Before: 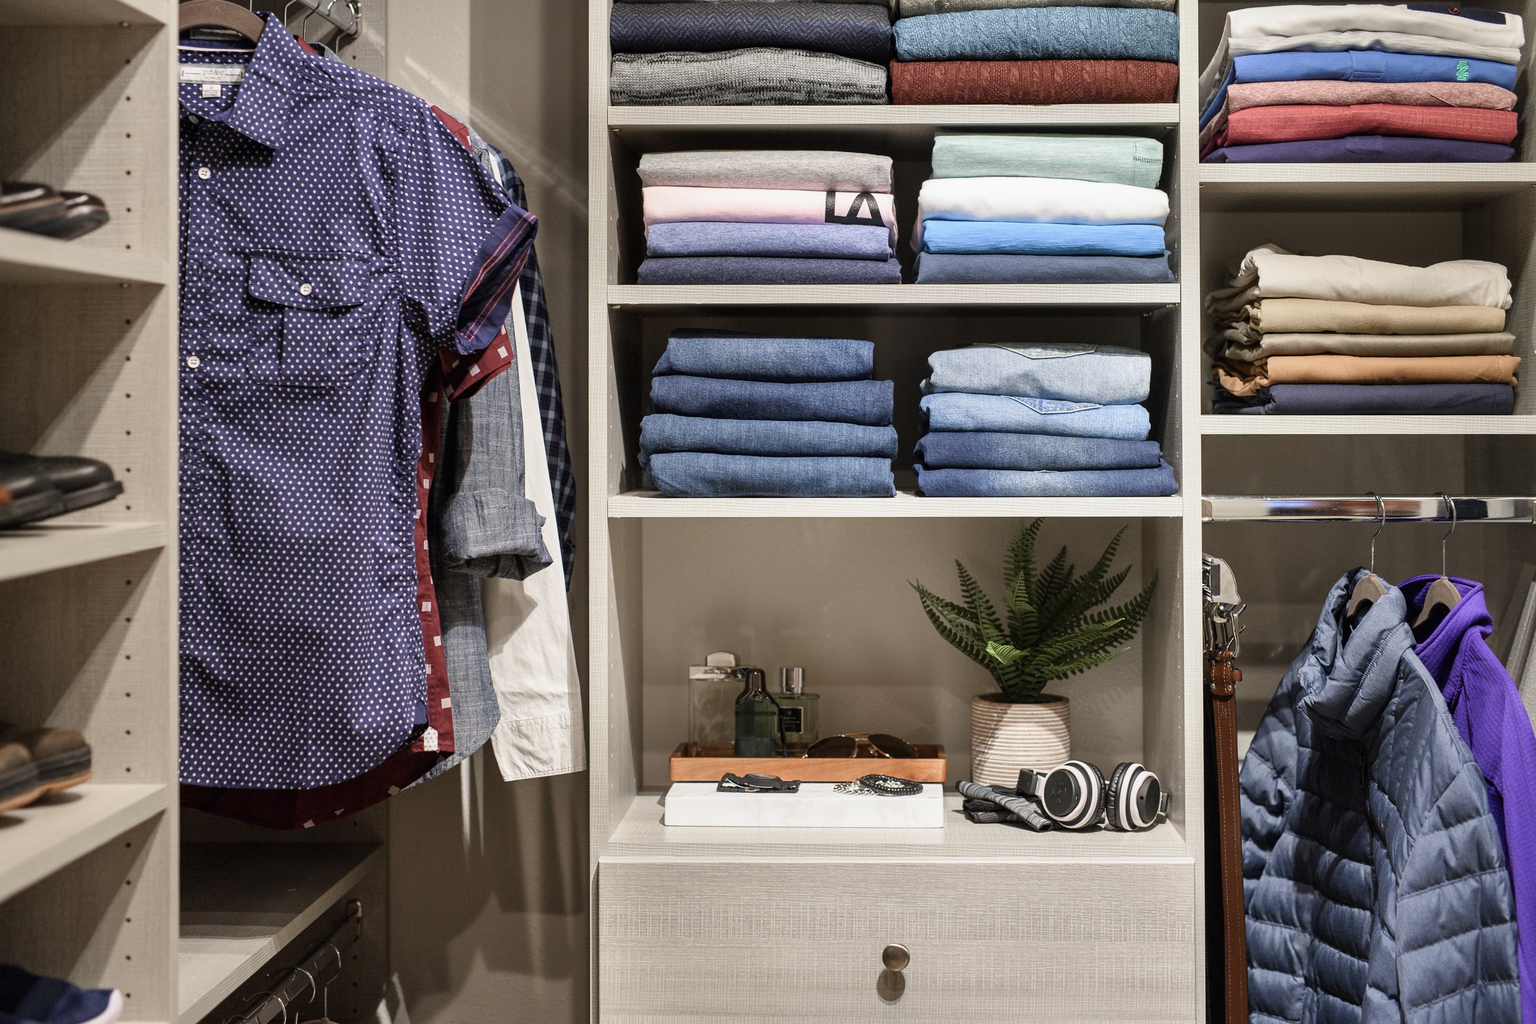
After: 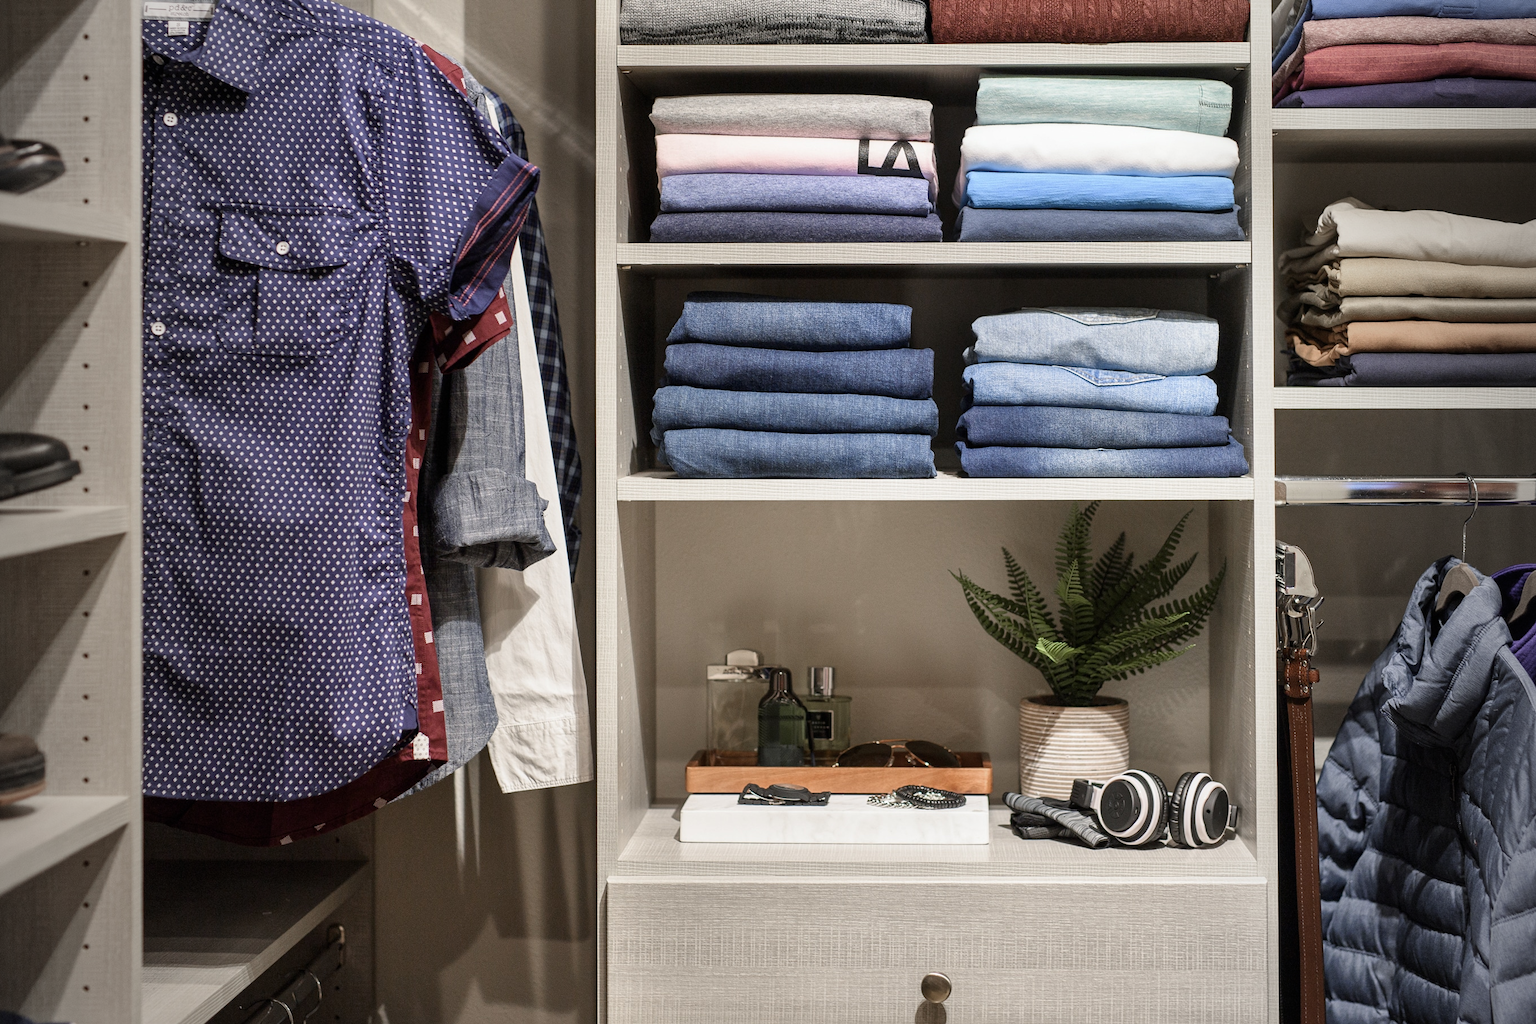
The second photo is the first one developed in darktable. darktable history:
crop: left 3.305%, top 6.436%, right 6.389%, bottom 3.258%
local contrast: mode bilateral grid, contrast 10, coarseness 25, detail 115%, midtone range 0.2
vignetting: fall-off start 97%, fall-off radius 100%, width/height ratio 0.609, unbound false
